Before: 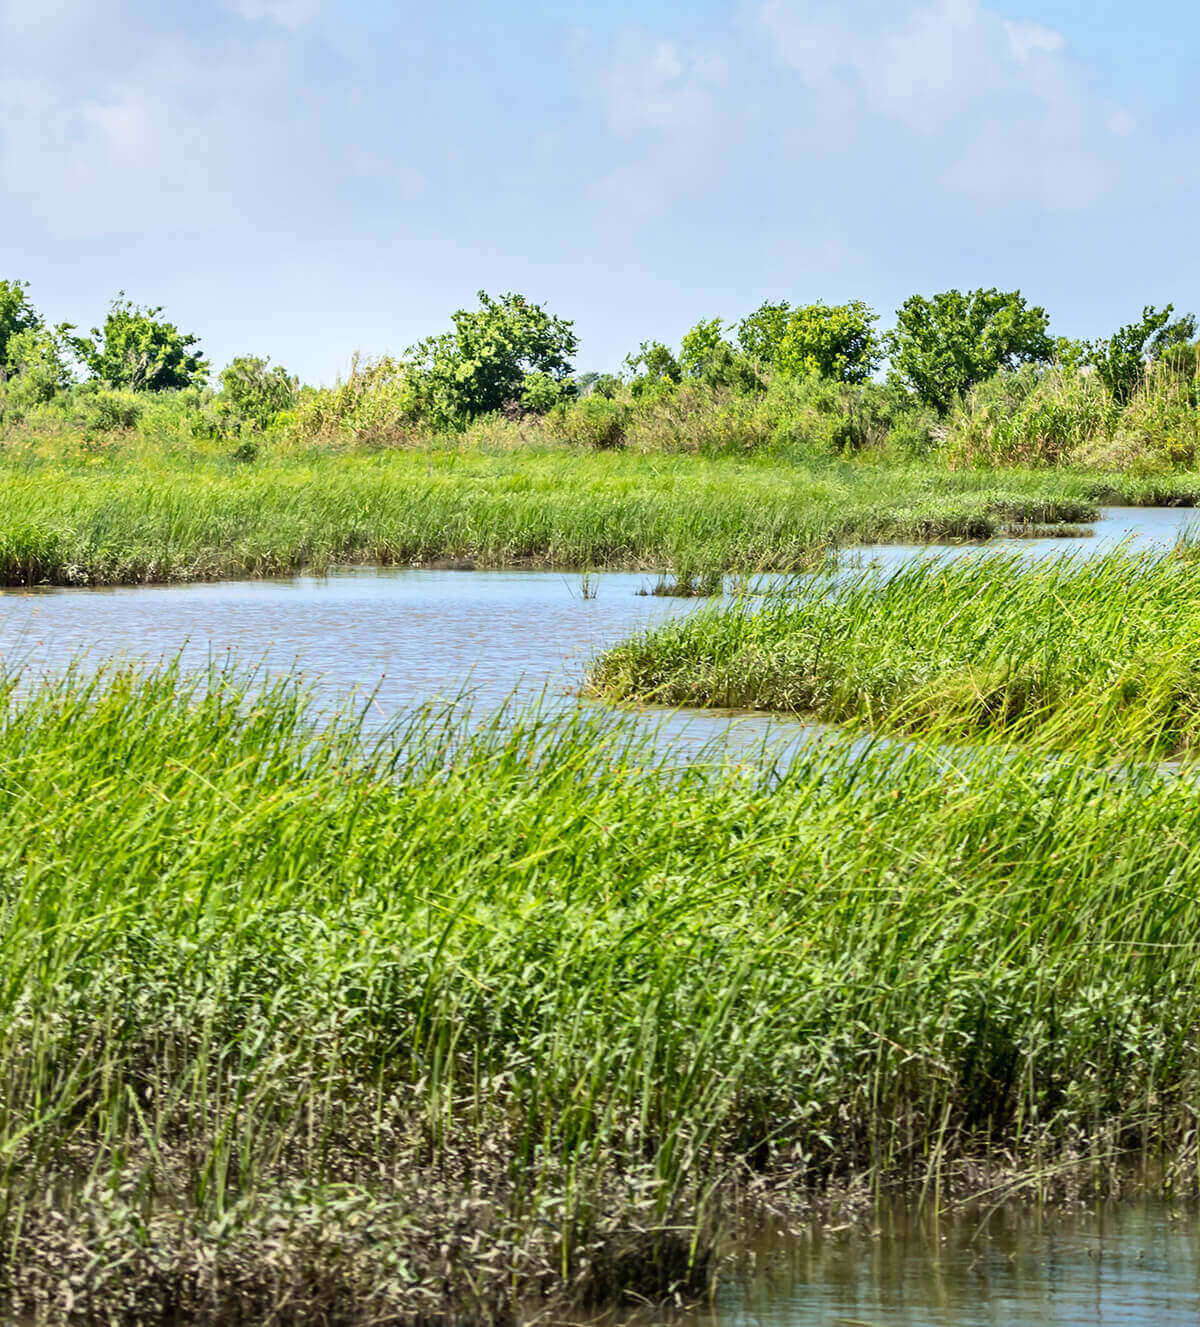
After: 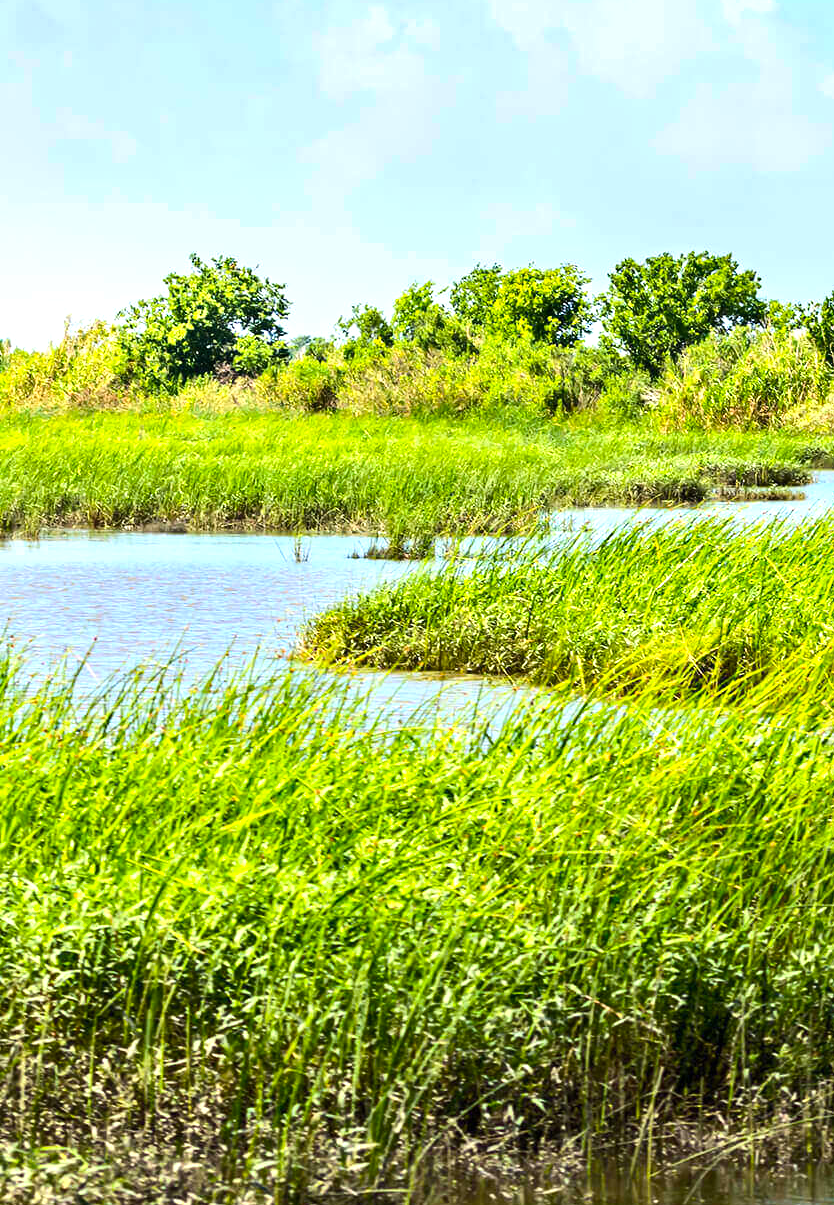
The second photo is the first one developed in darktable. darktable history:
crop and rotate: left 24.034%, top 2.838%, right 6.406%, bottom 6.299%
tone equalizer: -8 EV 0.001 EV, -7 EV -0.002 EV, -6 EV 0.002 EV, -5 EV -0.03 EV, -4 EV -0.116 EV, -3 EV -0.169 EV, -2 EV 0.24 EV, -1 EV 0.702 EV, +0 EV 0.493 EV
color balance rgb: perceptual saturation grading › global saturation 20%, global vibrance 20%
